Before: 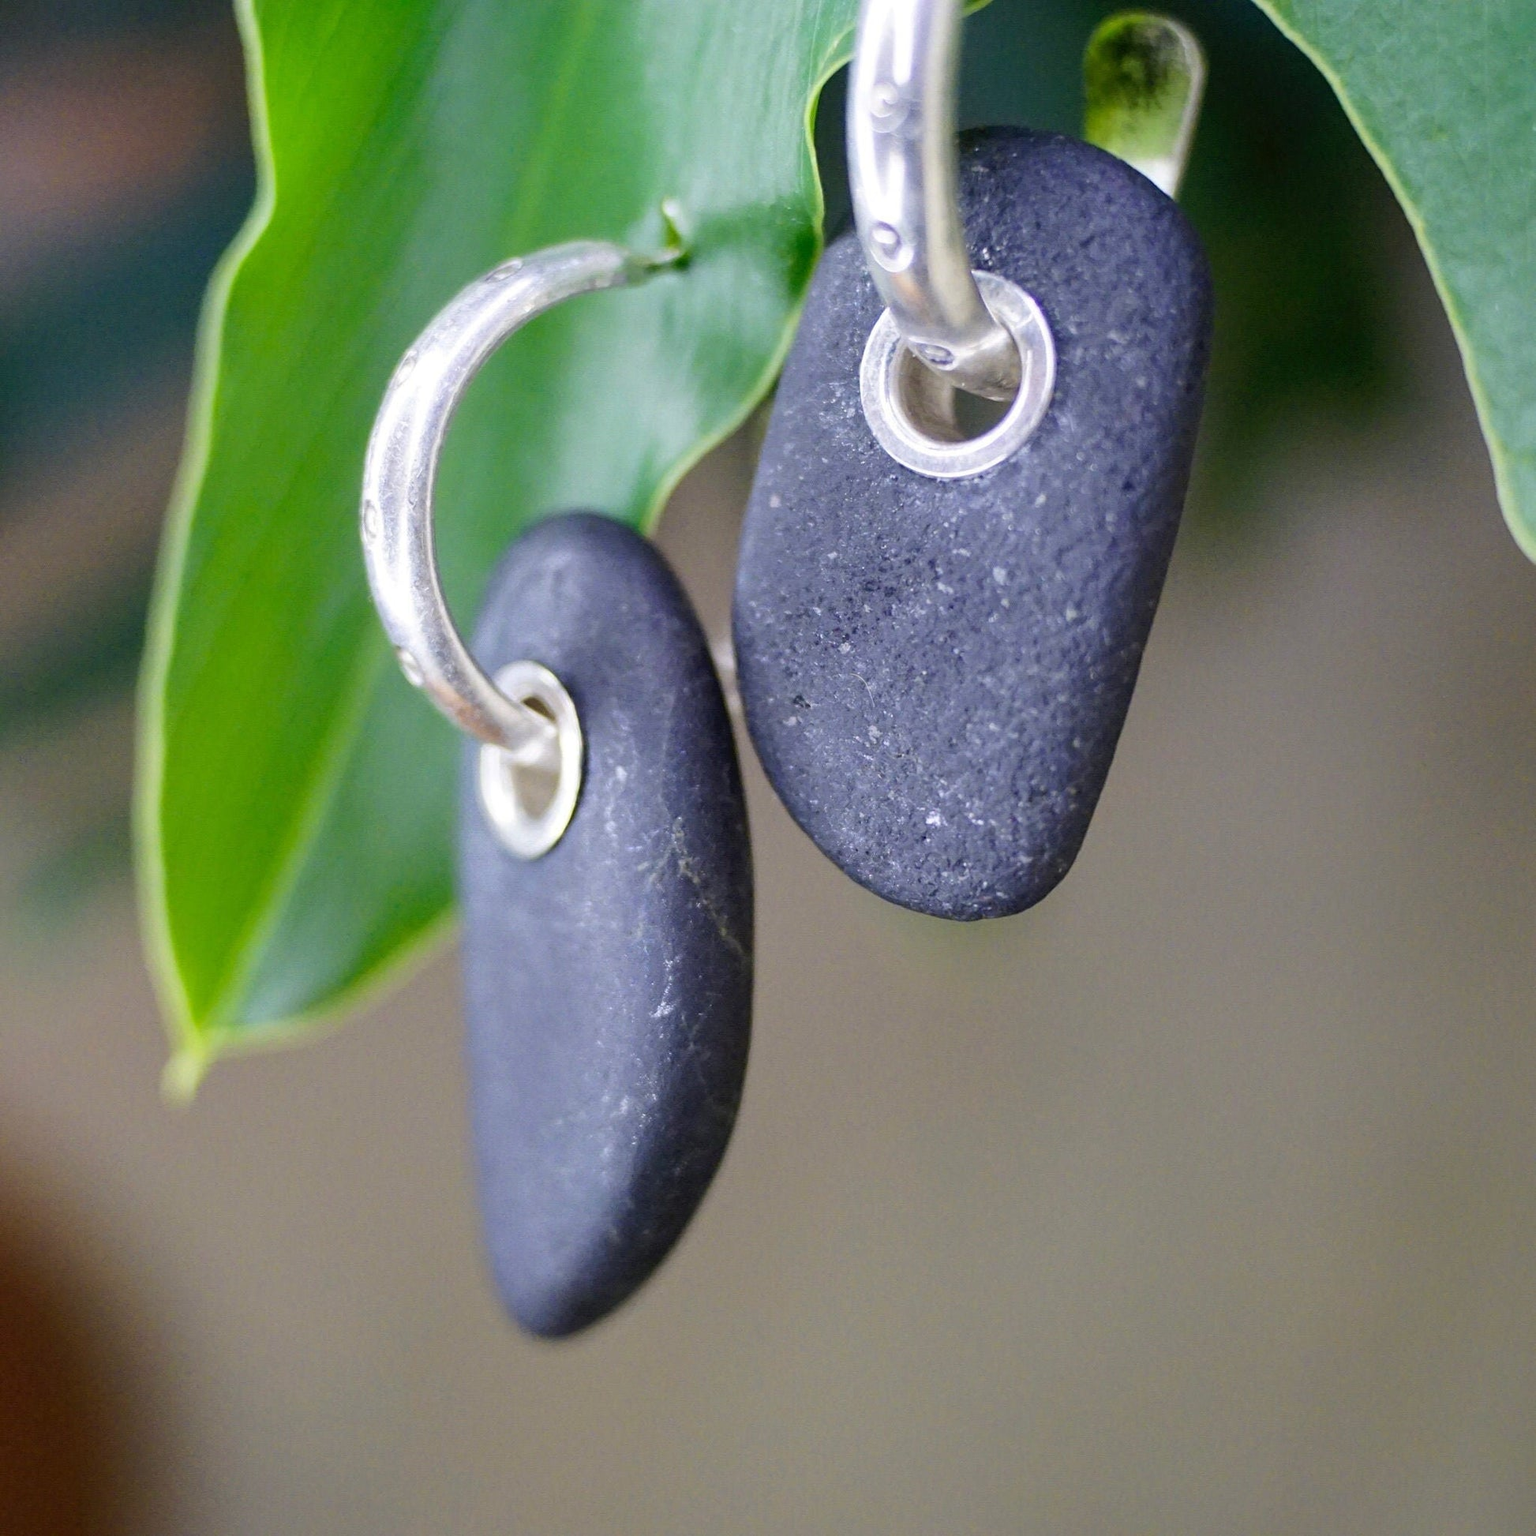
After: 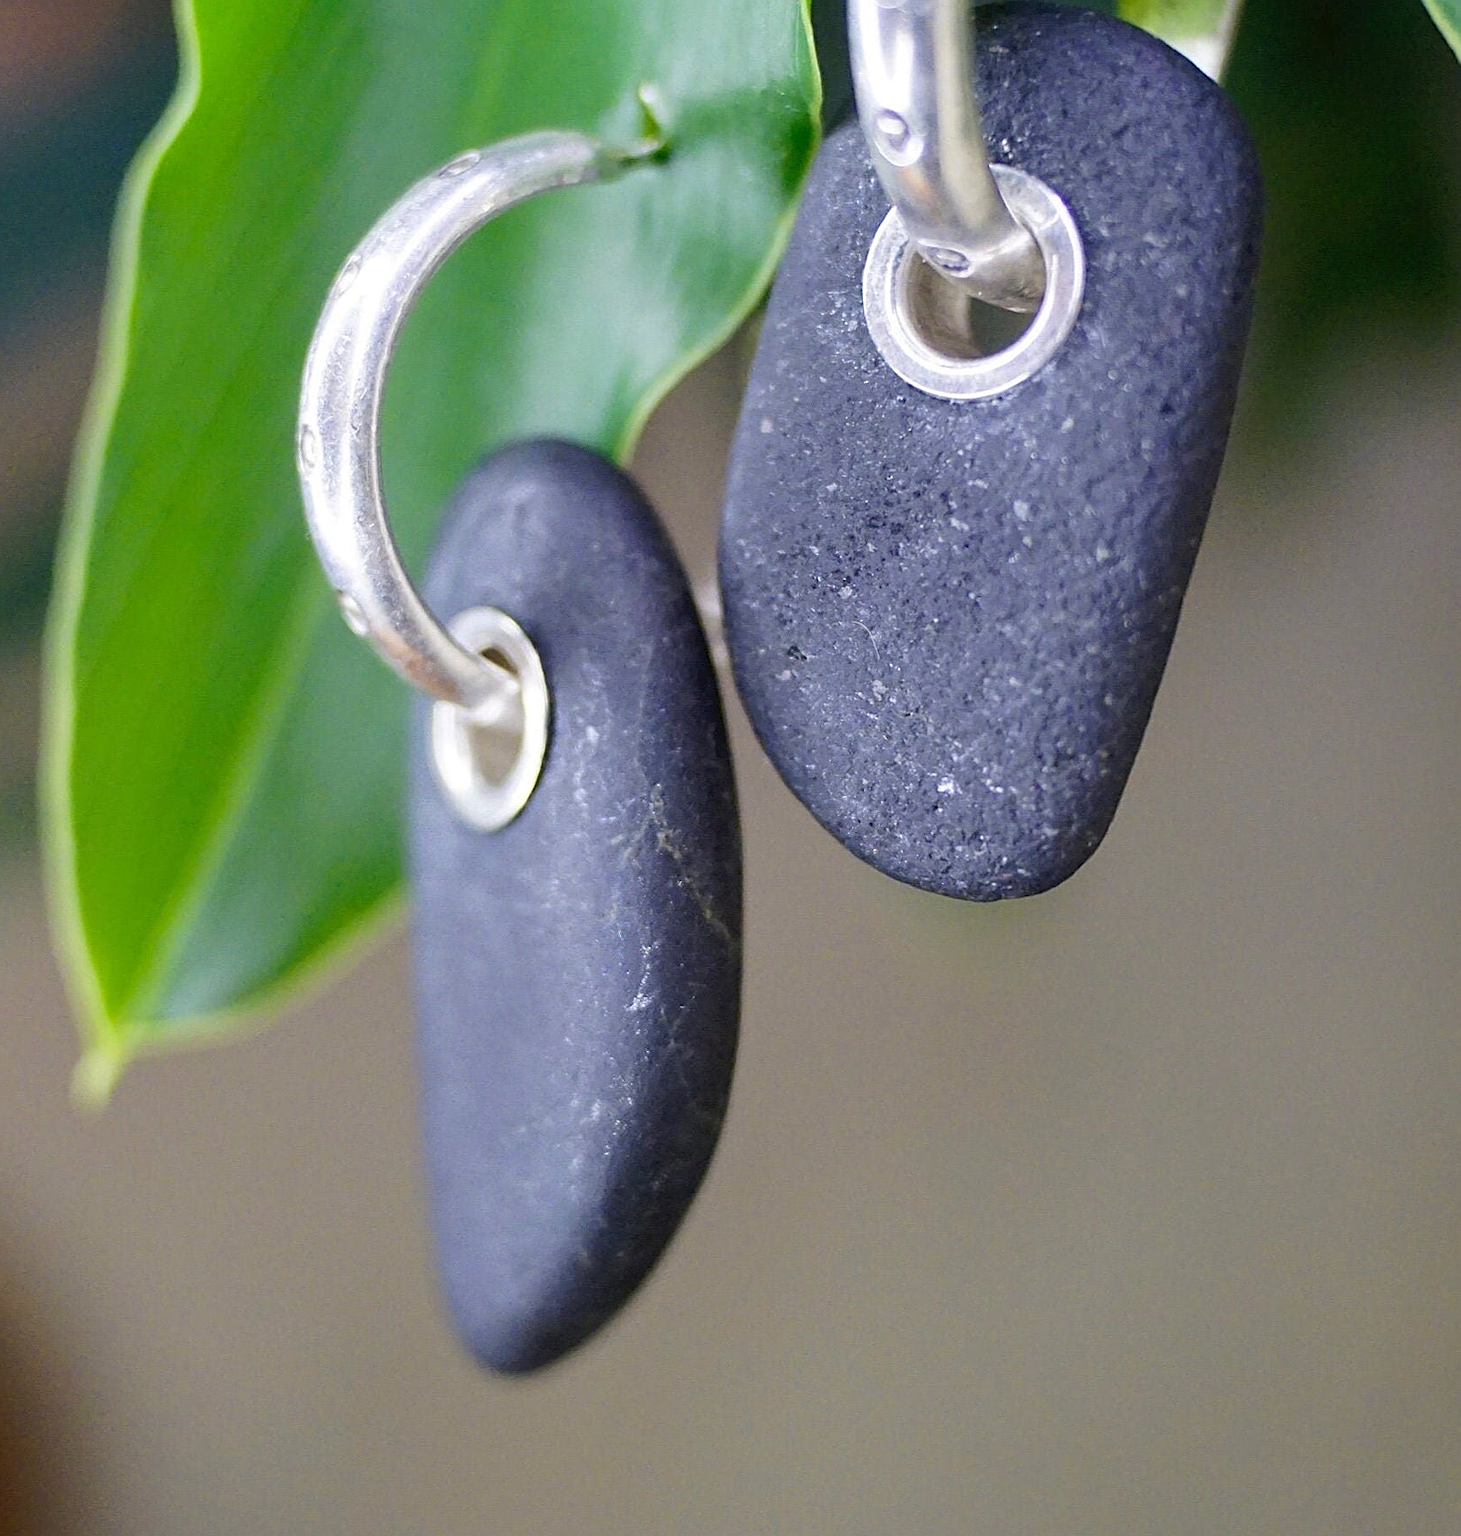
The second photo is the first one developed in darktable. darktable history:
sharpen: on, module defaults
crop: left 6.446%, top 8.188%, right 9.538%, bottom 3.548%
